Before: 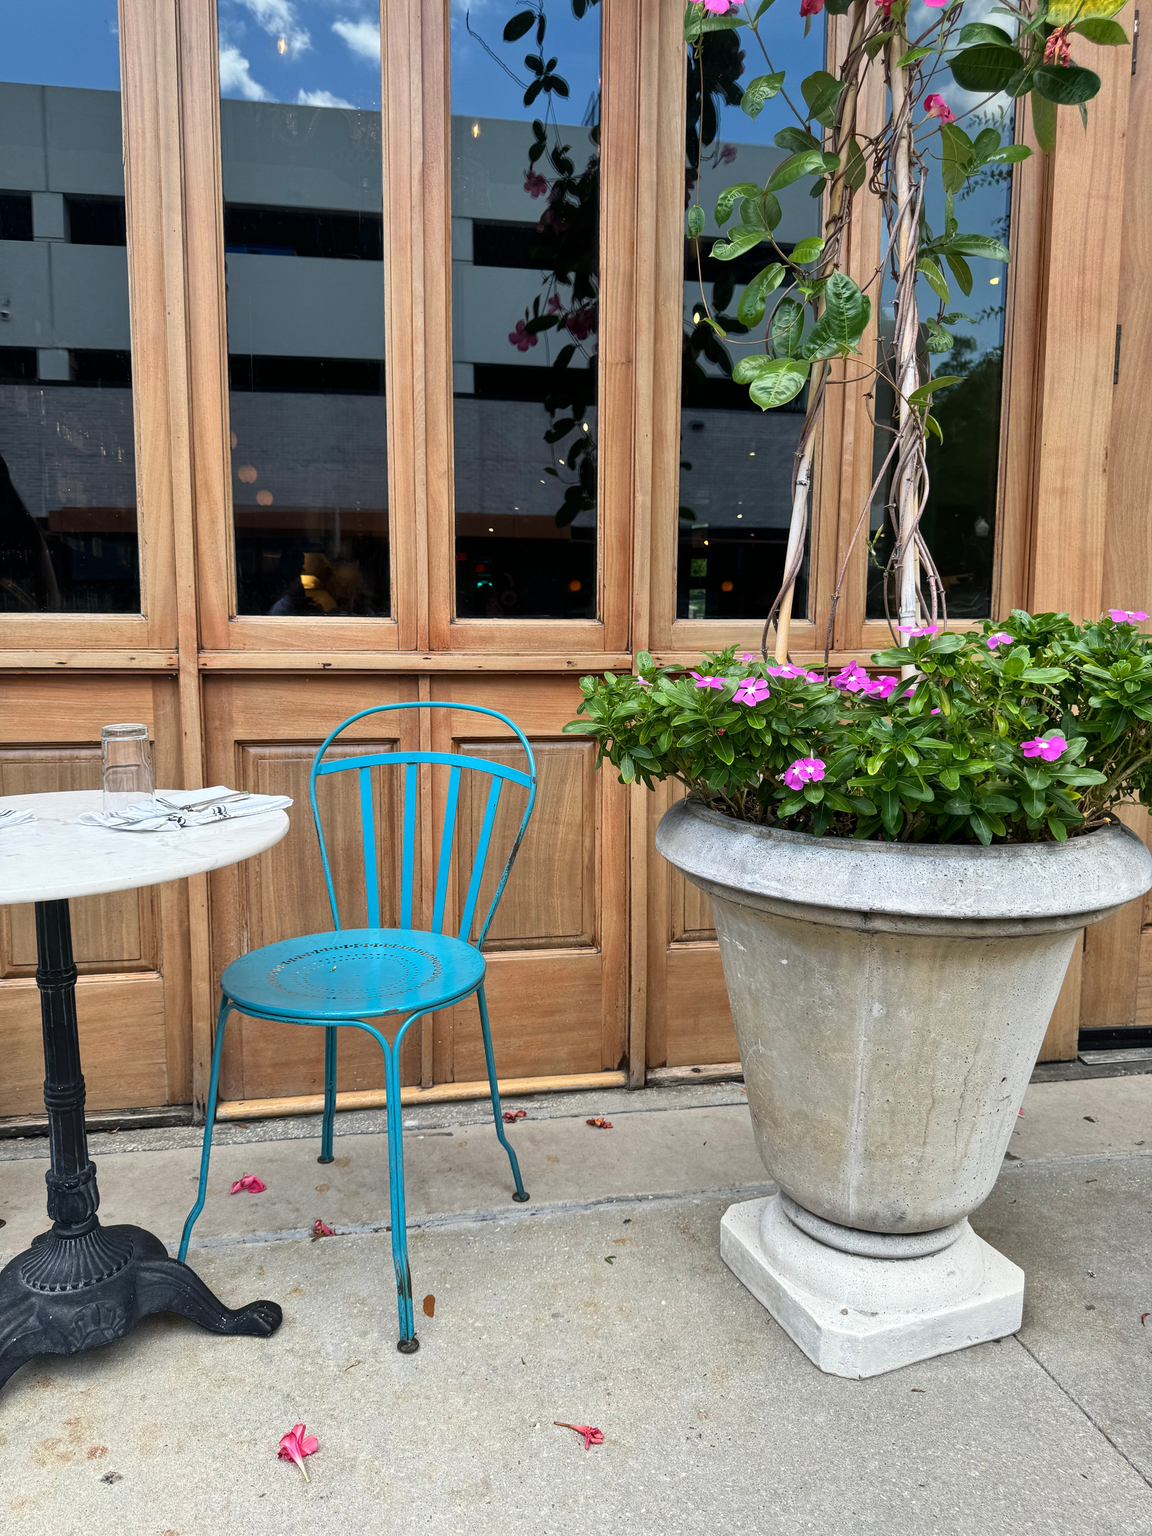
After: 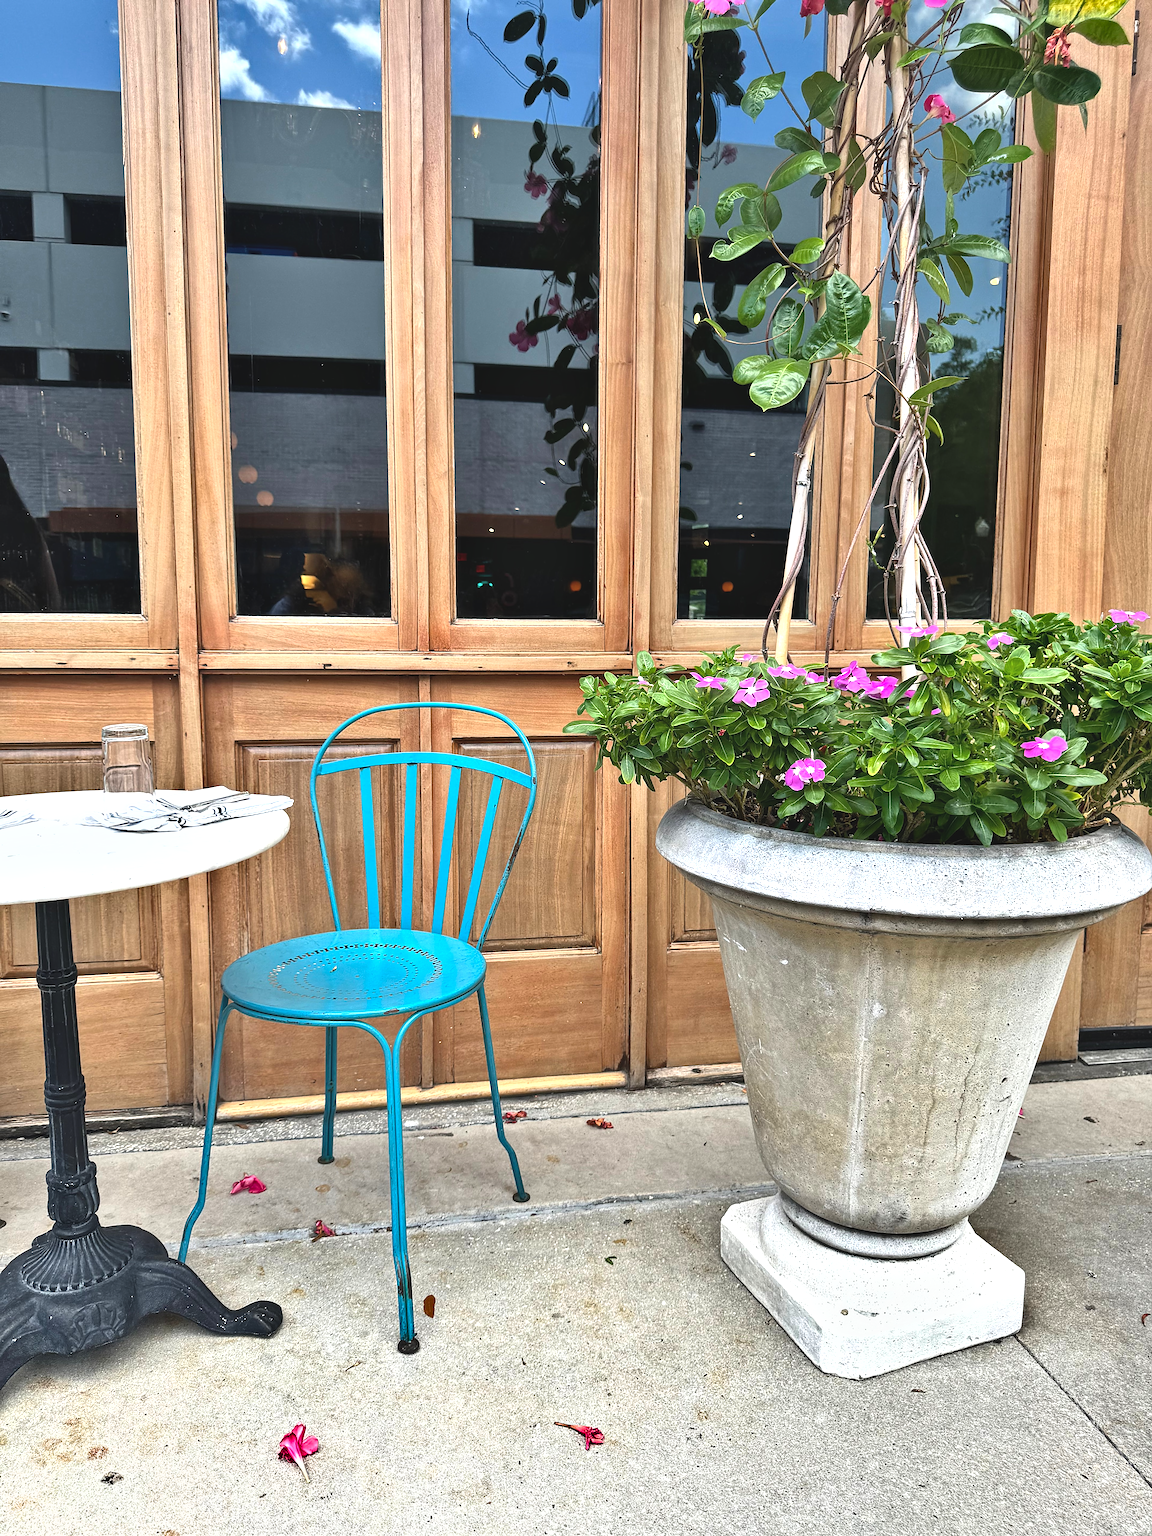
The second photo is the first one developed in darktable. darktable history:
shadows and highlights: soften with gaussian
sharpen: on, module defaults
exposure: black level correction -0.005, exposure 0.616 EV, compensate highlight preservation false
